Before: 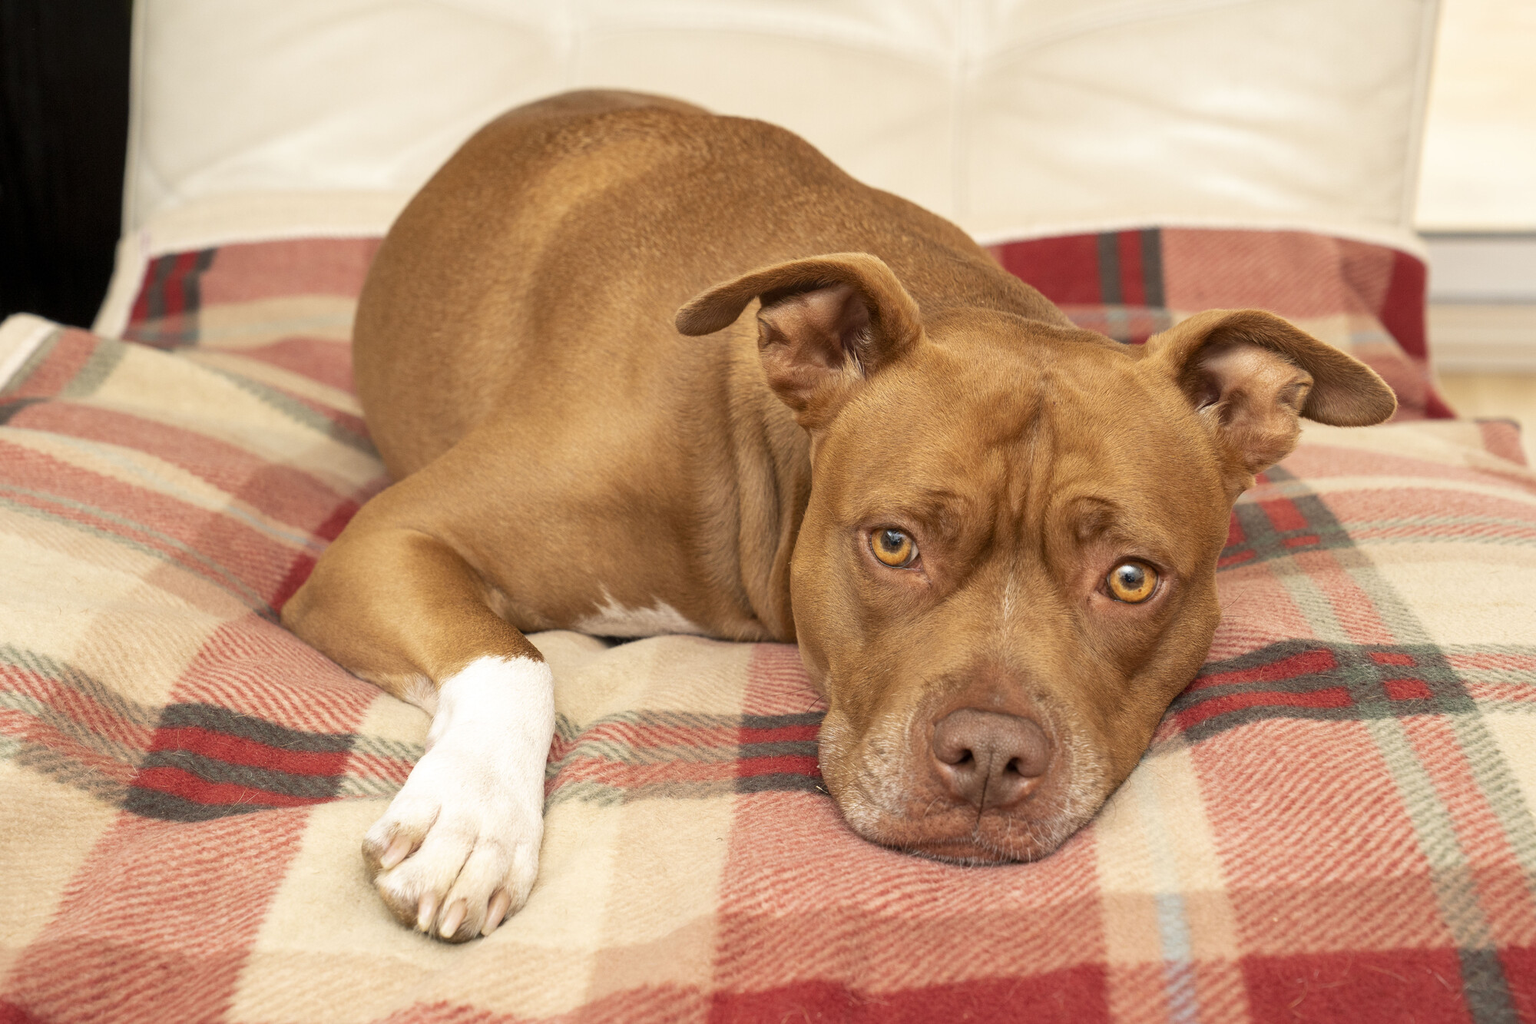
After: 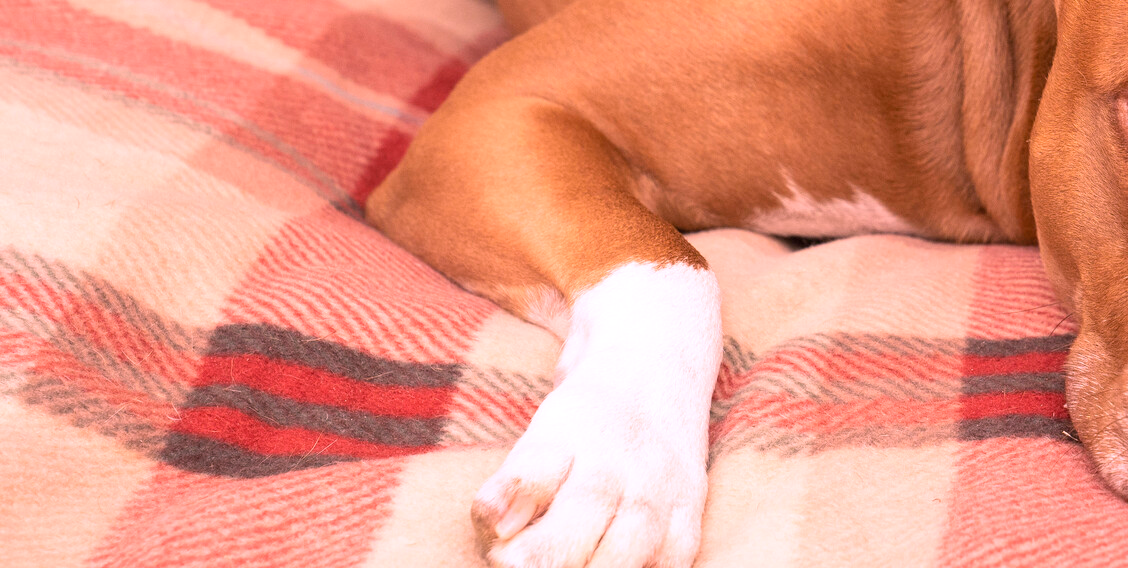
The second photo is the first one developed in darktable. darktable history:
crop: top 44.483%, right 43.593%, bottom 12.892%
white balance: red 1.188, blue 1.11
